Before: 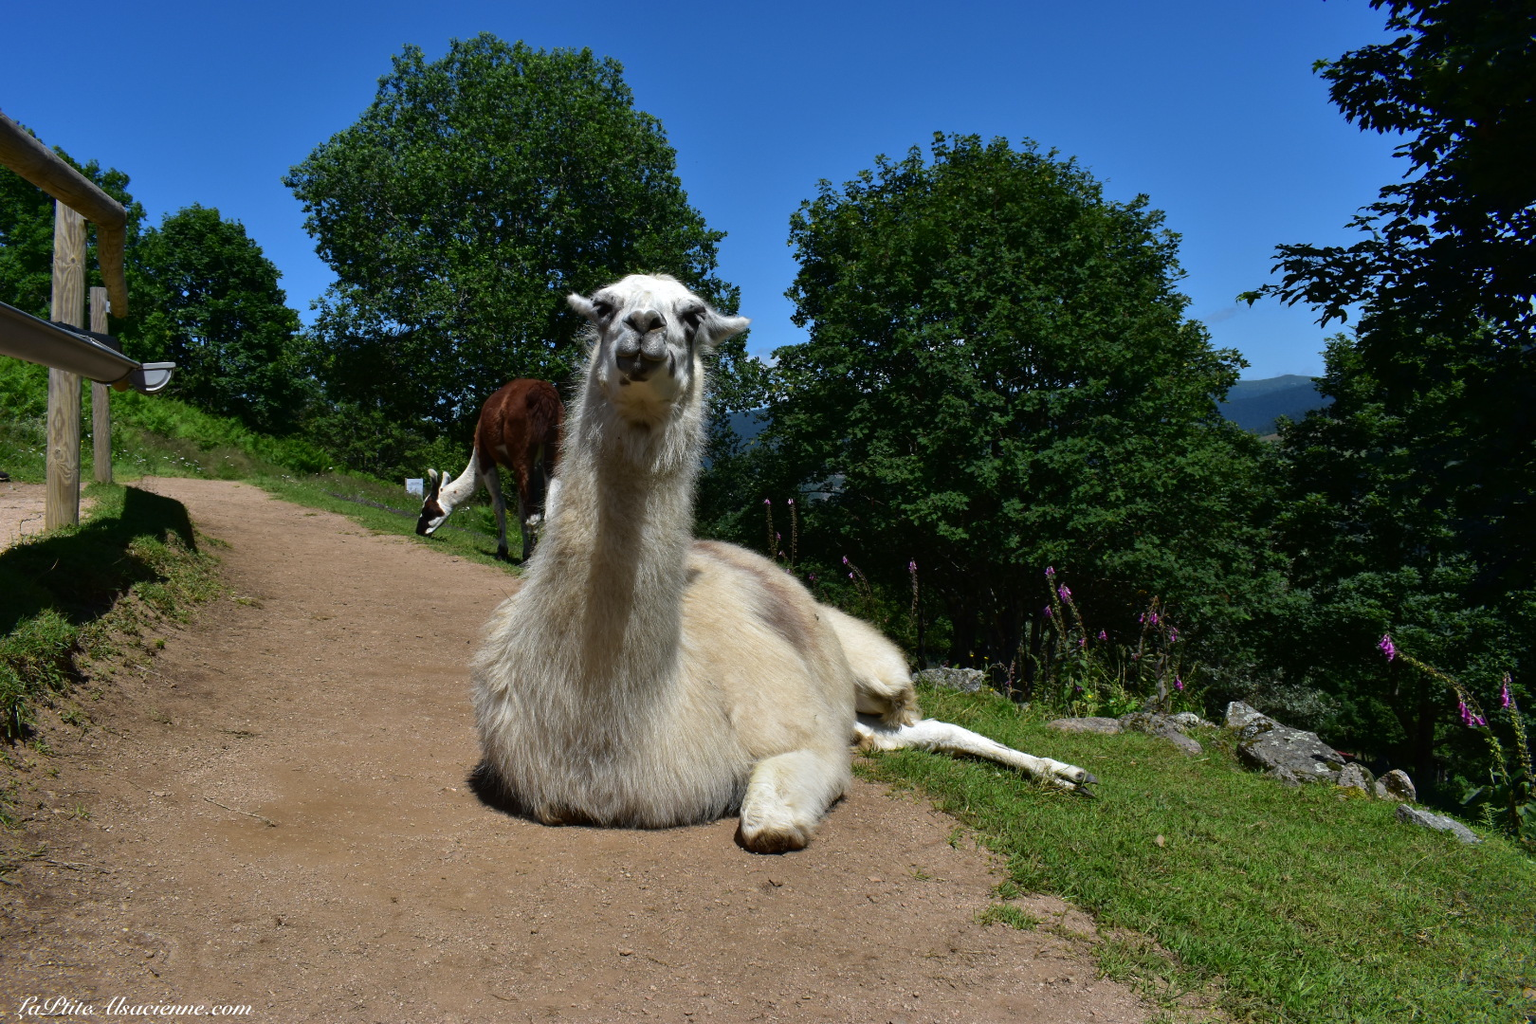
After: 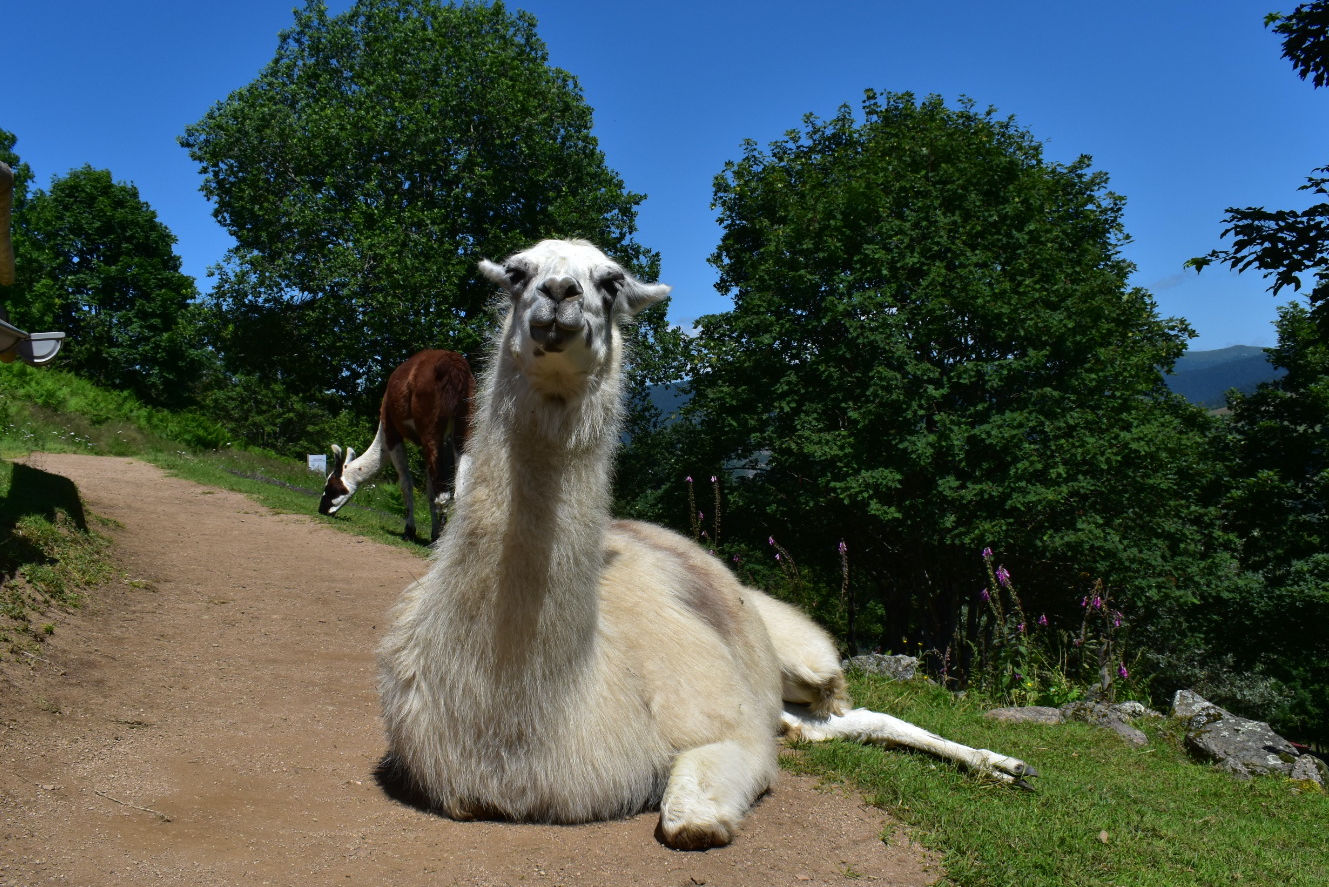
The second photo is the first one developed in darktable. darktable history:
crop and rotate: left 7.415%, top 4.682%, right 10.541%, bottom 13.108%
